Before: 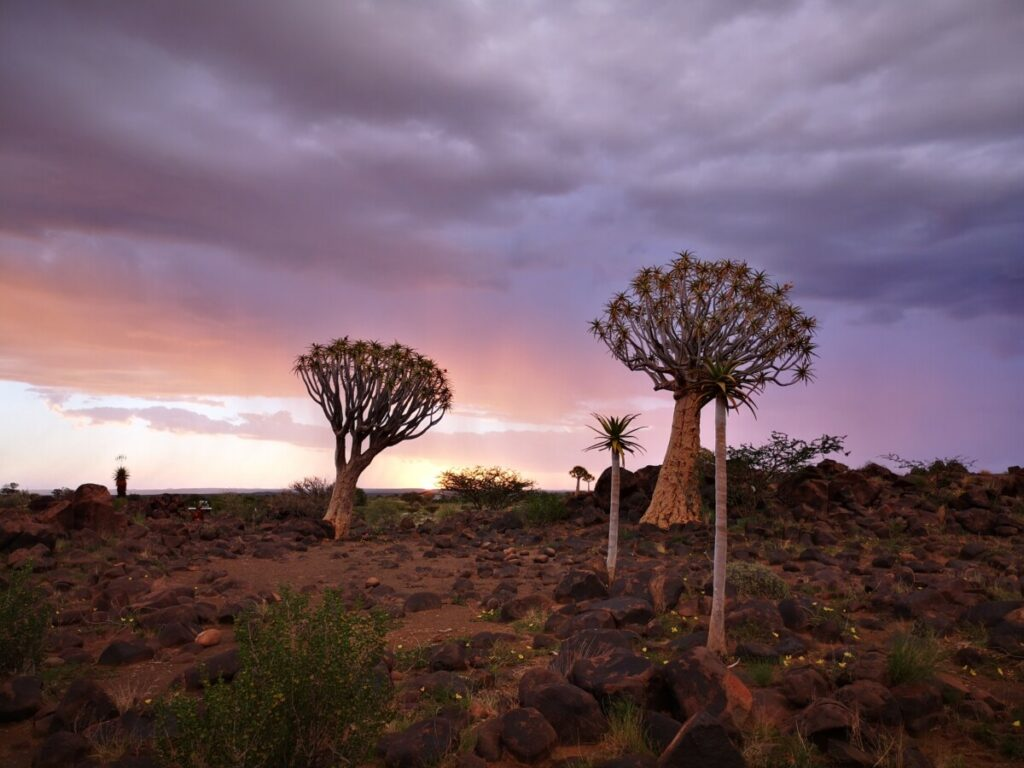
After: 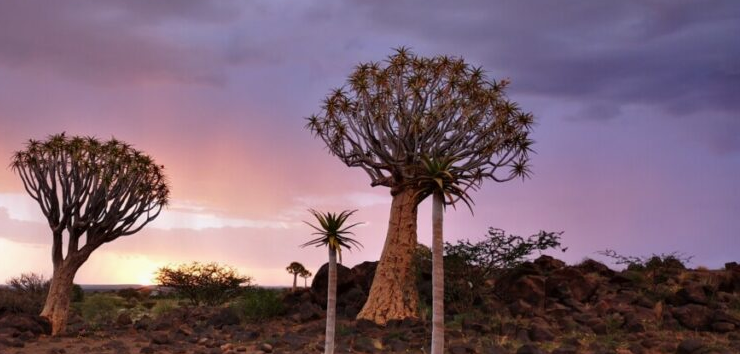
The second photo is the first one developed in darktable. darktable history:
shadows and highlights: shadows 43.5, white point adjustment -1.51, soften with gaussian
crop and rotate: left 27.68%, top 26.614%, bottom 27.186%
